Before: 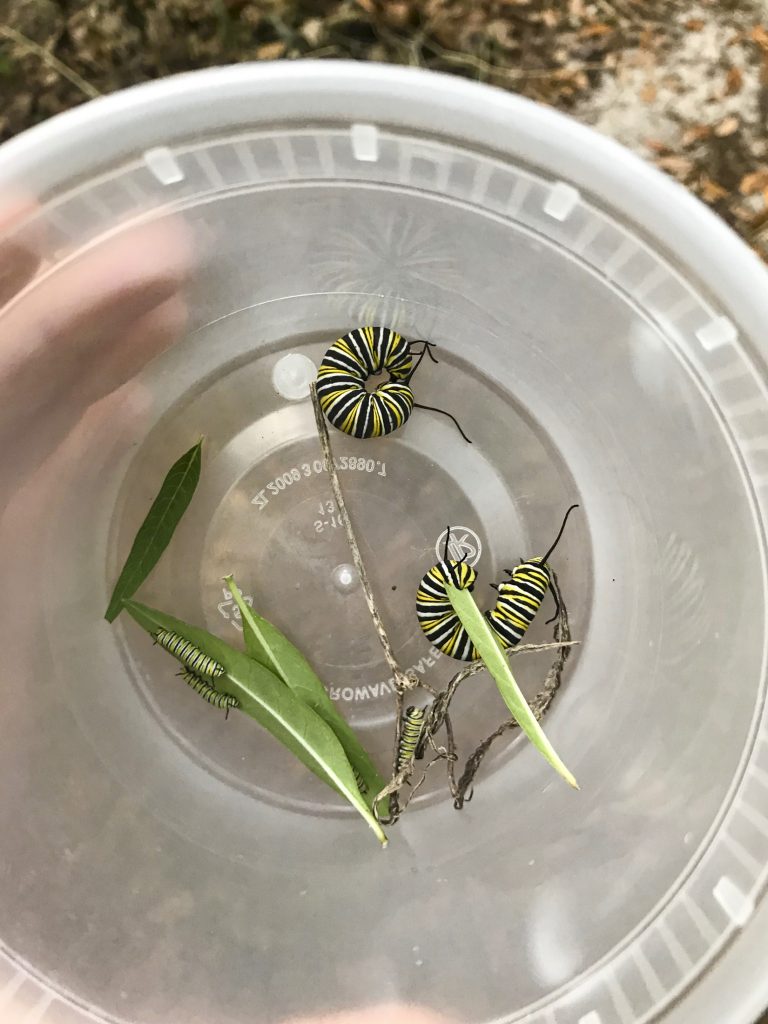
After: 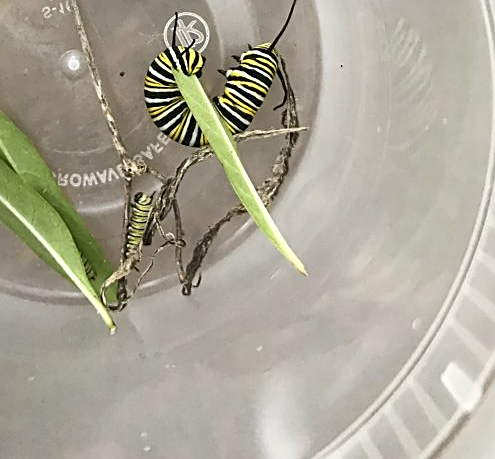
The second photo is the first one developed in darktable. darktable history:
crop and rotate: left 35.509%, top 50.238%, bottom 4.934%
sharpen: on, module defaults
